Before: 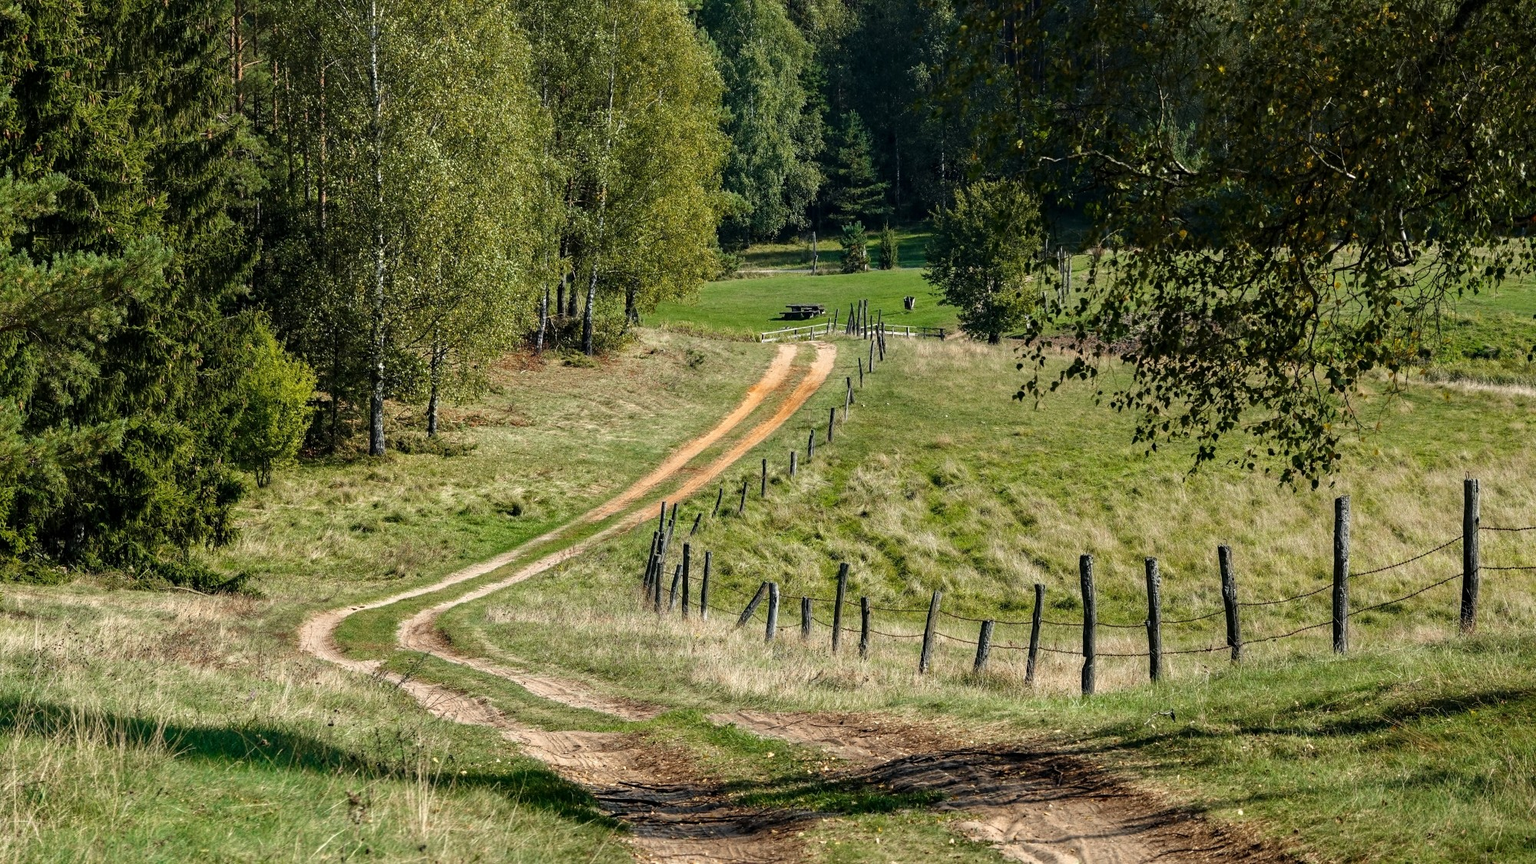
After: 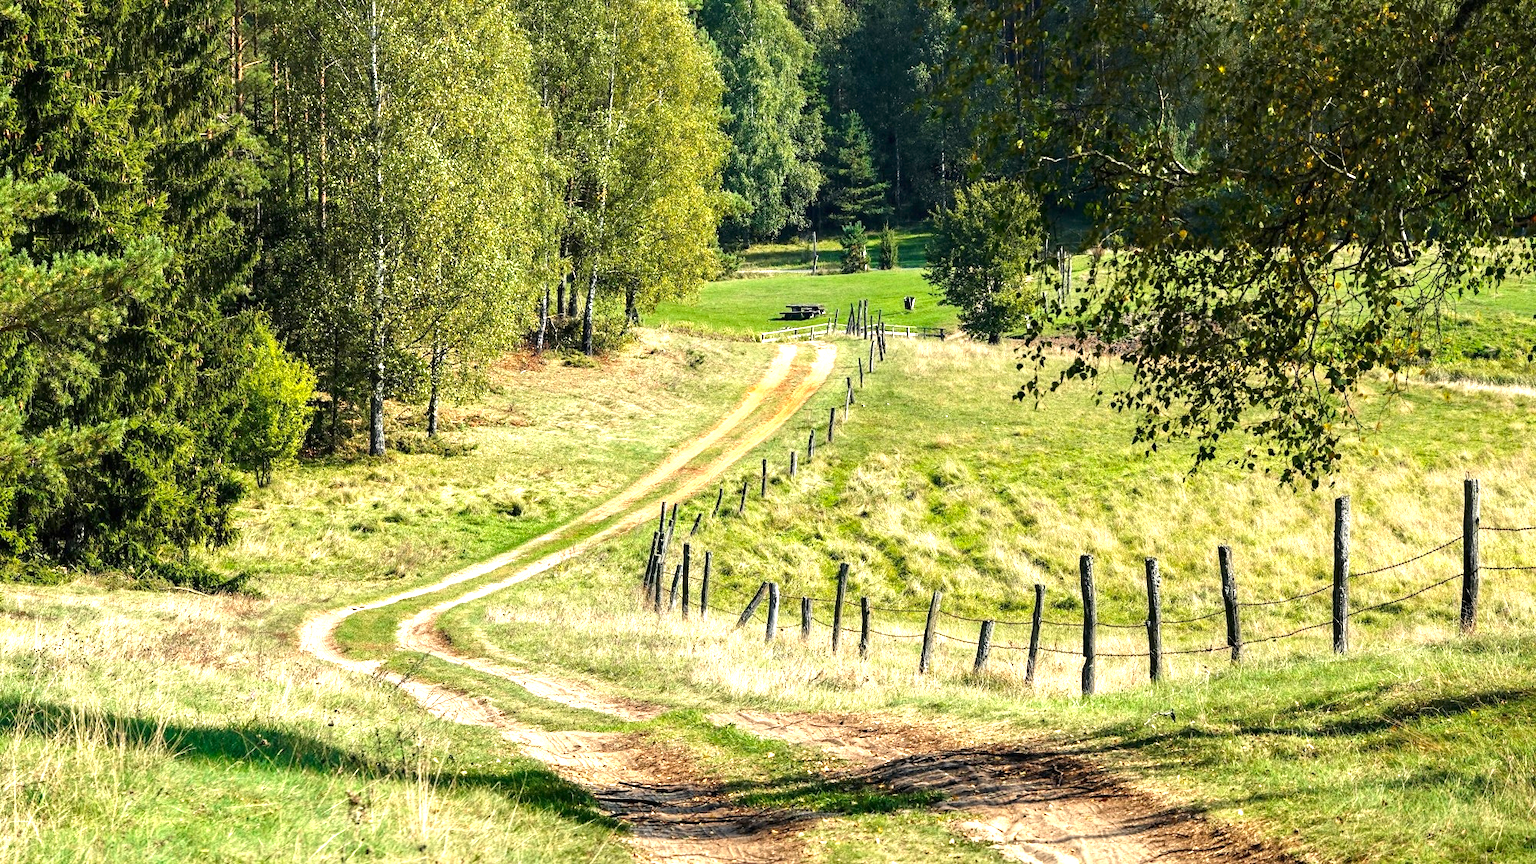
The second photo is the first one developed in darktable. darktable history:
color correction: highlights a* 0.816, highlights b* 2.78, saturation 1.1
exposure: black level correction 0, exposure 1.3 EV, compensate exposure bias true, compensate highlight preservation false
